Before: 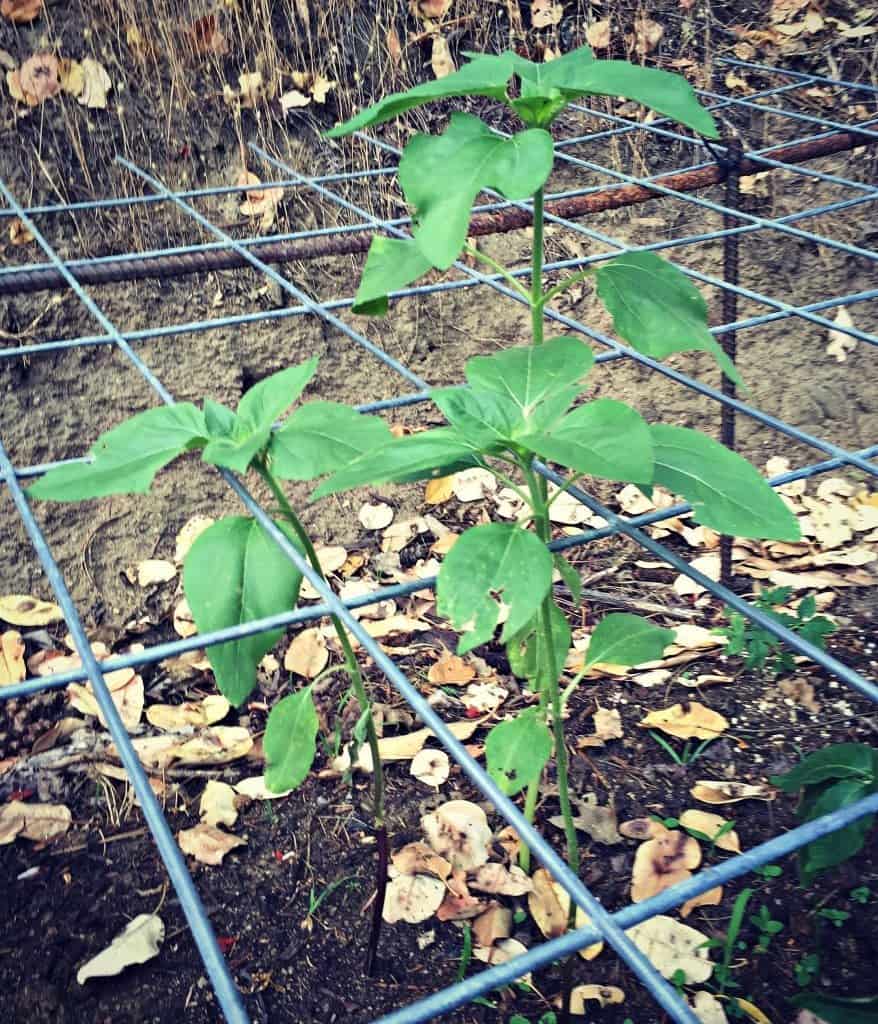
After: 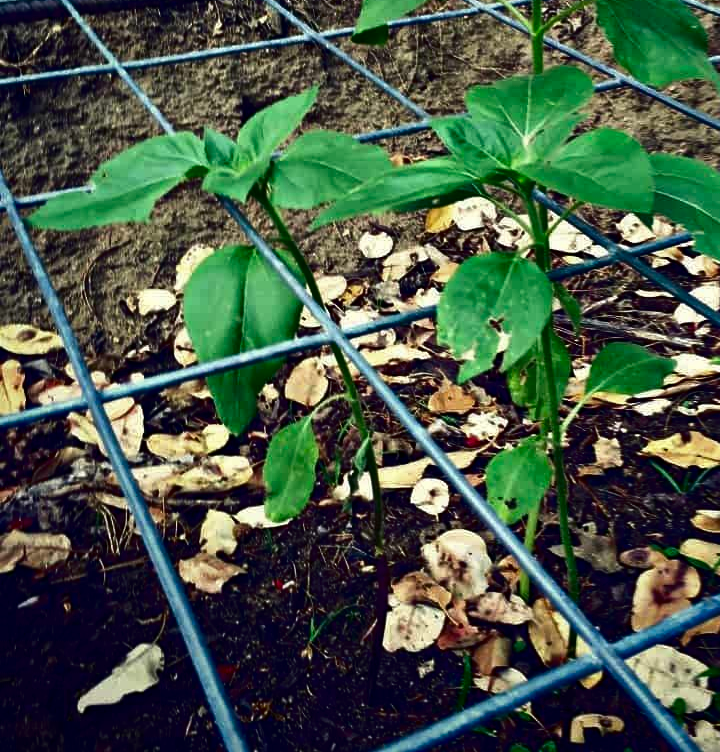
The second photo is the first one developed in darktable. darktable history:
contrast brightness saturation: contrast 0.09, brightness -0.59, saturation 0.17
crop: top 26.531%, right 17.959%
